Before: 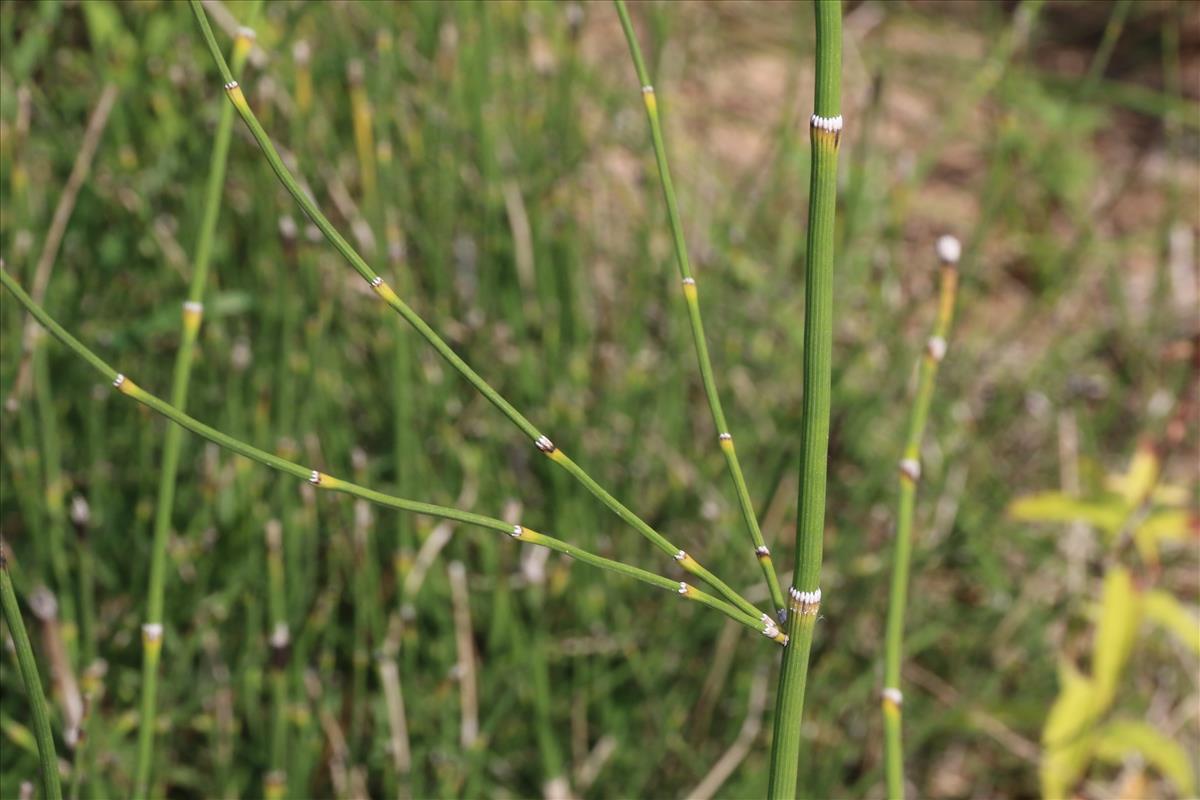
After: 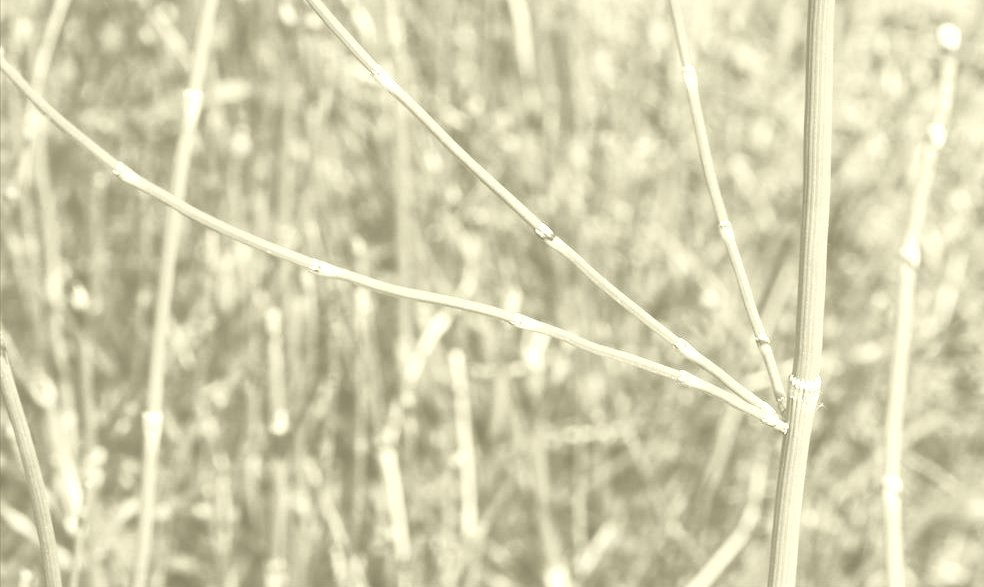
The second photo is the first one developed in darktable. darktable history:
shadows and highlights: low approximation 0.01, soften with gaussian
base curve: curves: ch0 [(0, 0) (0.158, 0.273) (0.879, 0.895) (1, 1)], preserve colors none
crop: top 26.531%, right 17.959%
colorize: hue 43.2°, saturation 40%, version 1
local contrast: highlights 123%, shadows 126%, detail 140%, midtone range 0.254
tone equalizer: -8 EV -1.08 EV, -7 EV -1.01 EV, -6 EV -0.867 EV, -5 EV -0.578 EV, -3 EV 0.578 EV, -2 EV 0.867 EV, -1 EV 1.01 EV, +0 EV 1.08 EV, edges refinement/feathering 500, mask exposure compensation -1.57 EV, preserve details no
